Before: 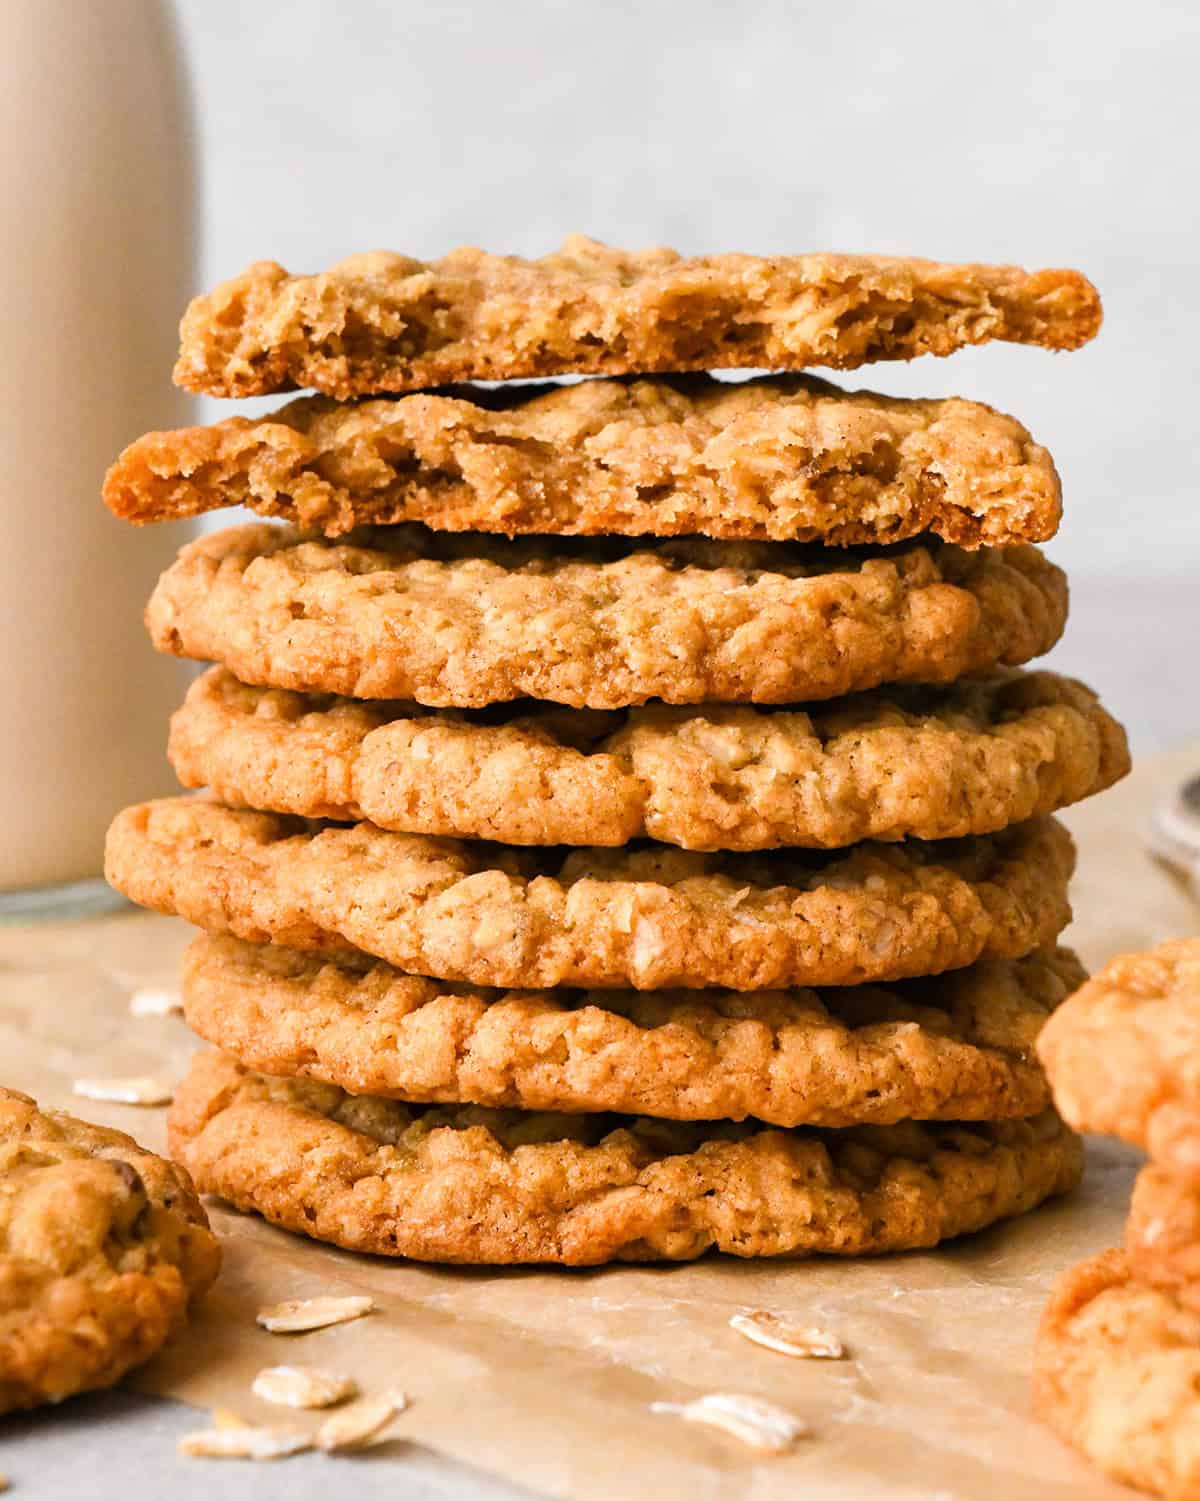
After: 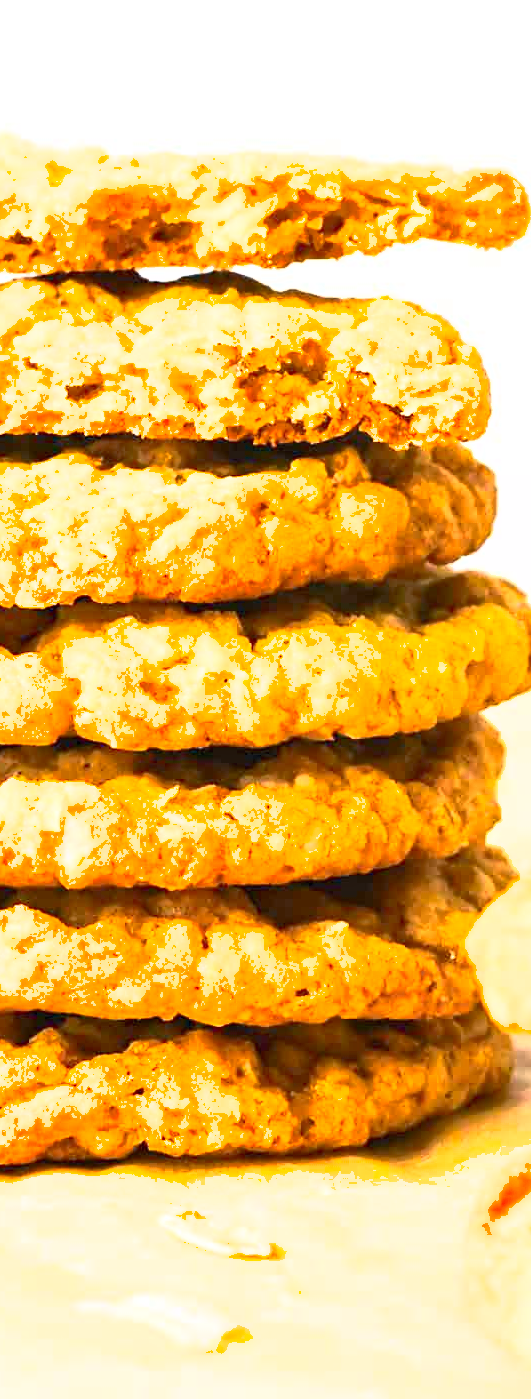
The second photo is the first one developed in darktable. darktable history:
exposure: black level correction 0, exposure 1.385 EV, compensate exposure bias true, compensate highlight preservation false
color calibration: illuminant same as pipeline (D50), adaptation none (bypass), x 0.332, y 0.333, temperature 5015.21 K
crop: left 47.626%, top 6.751%, right 8.086%
shadows and highlights: on, module defaults
contrast brightness saturation: contrast 0.607, brightness 0.355, saturation 0.149
haze removal: compatibility mode true, adaptive false
